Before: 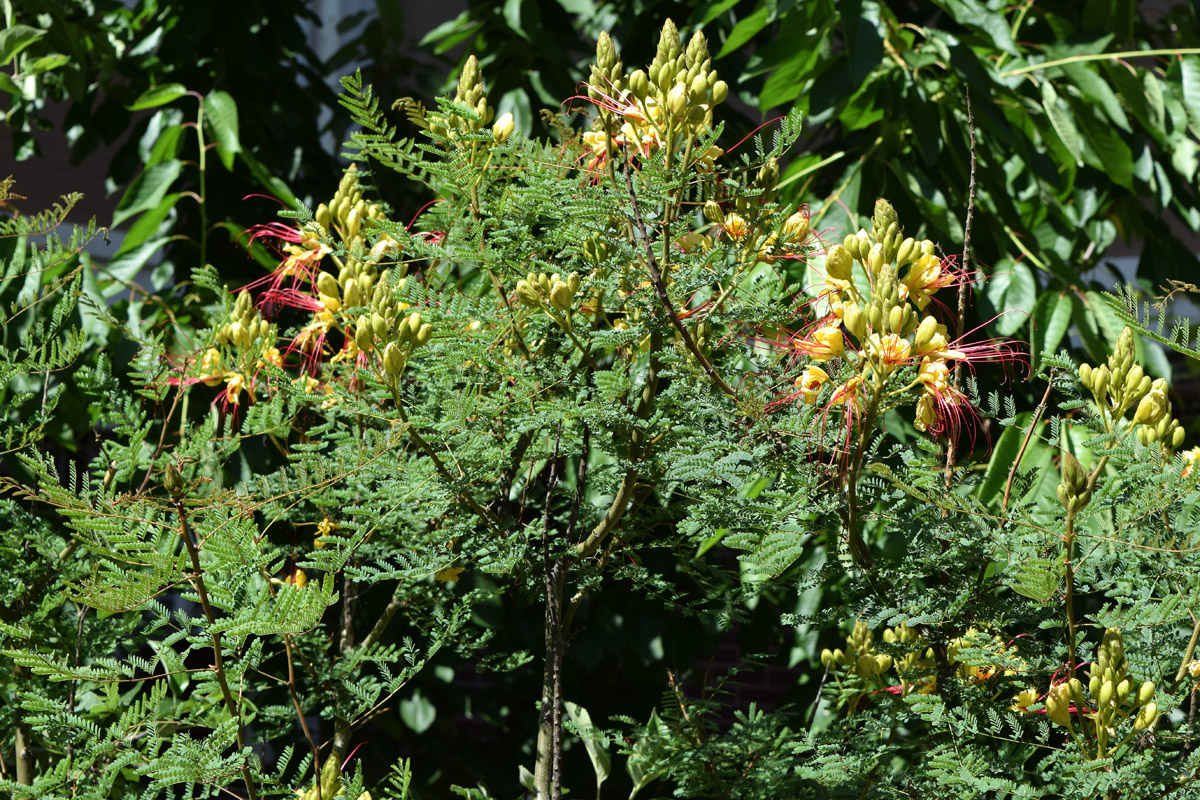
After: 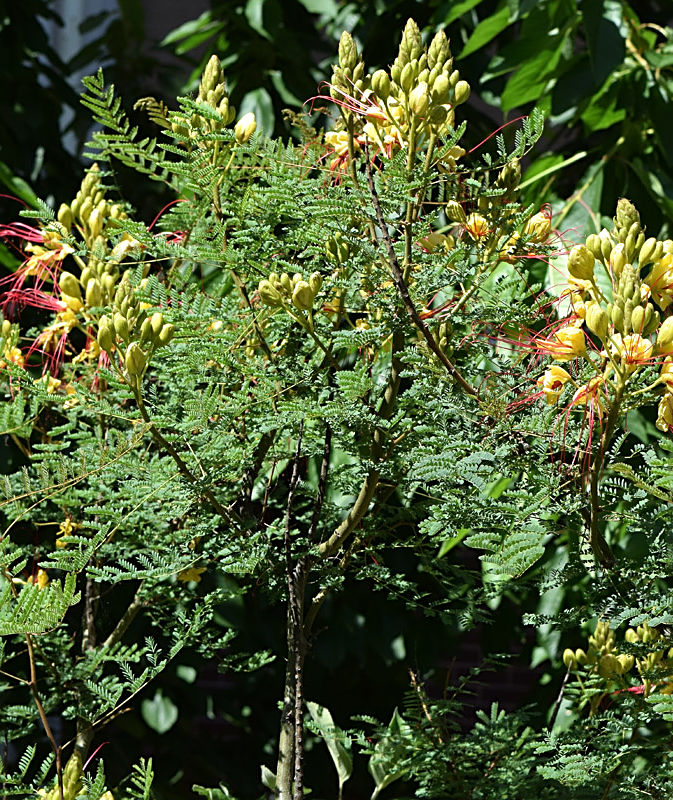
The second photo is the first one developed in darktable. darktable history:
crop: left 21.58%, right 22.264%
sharpen: on, module defaults
